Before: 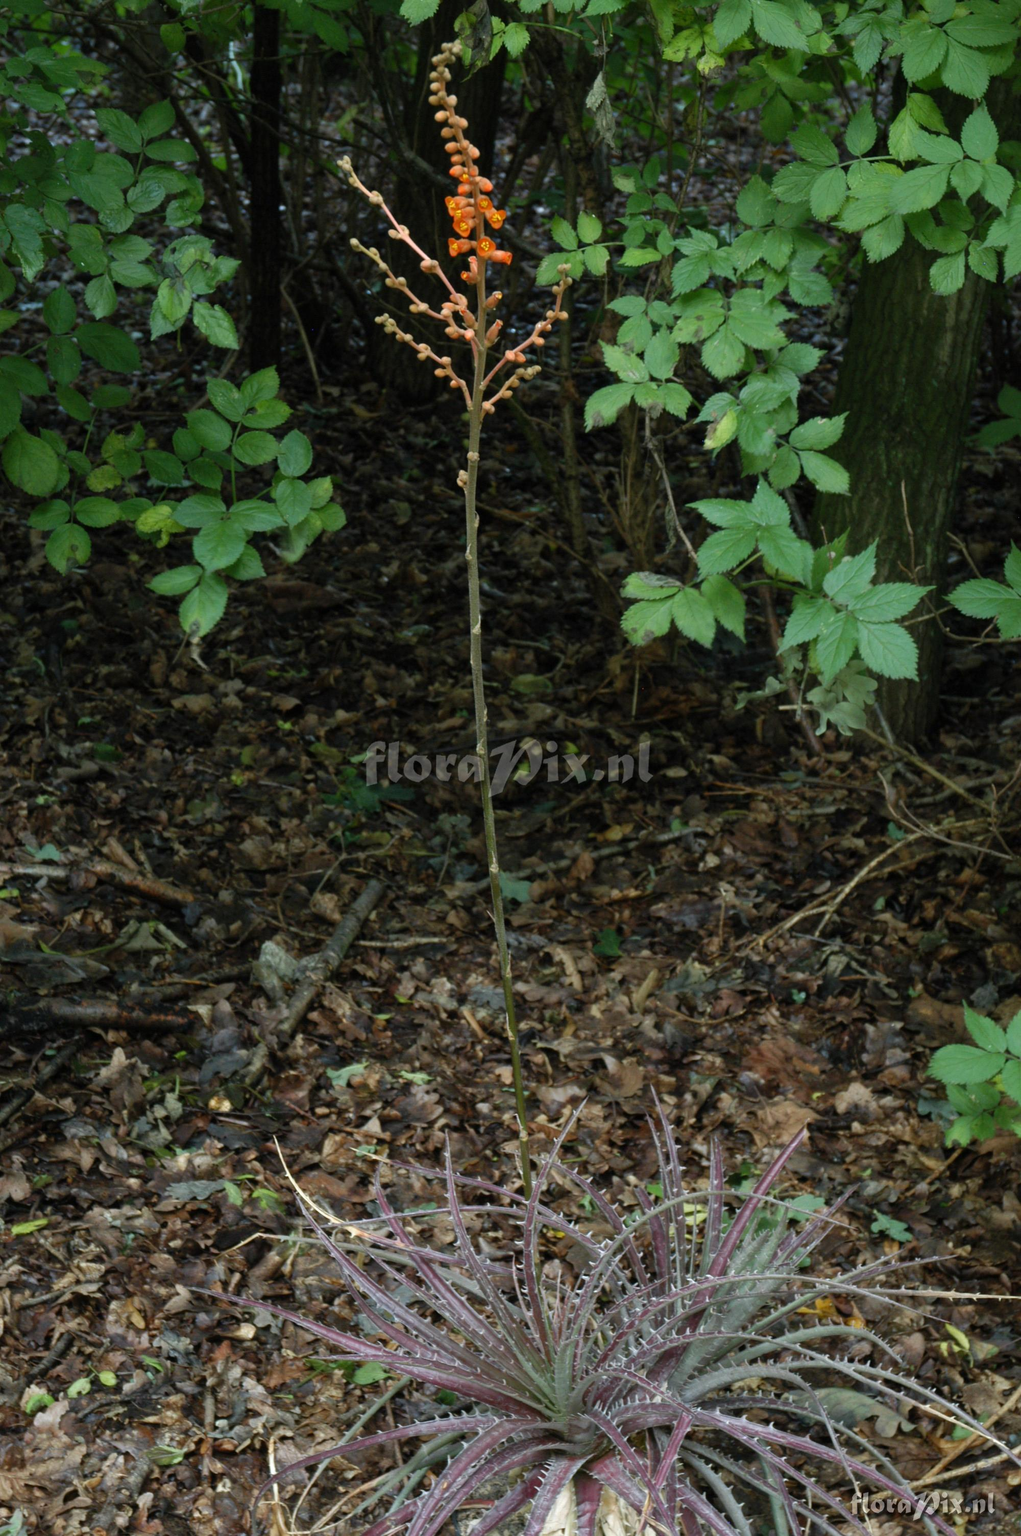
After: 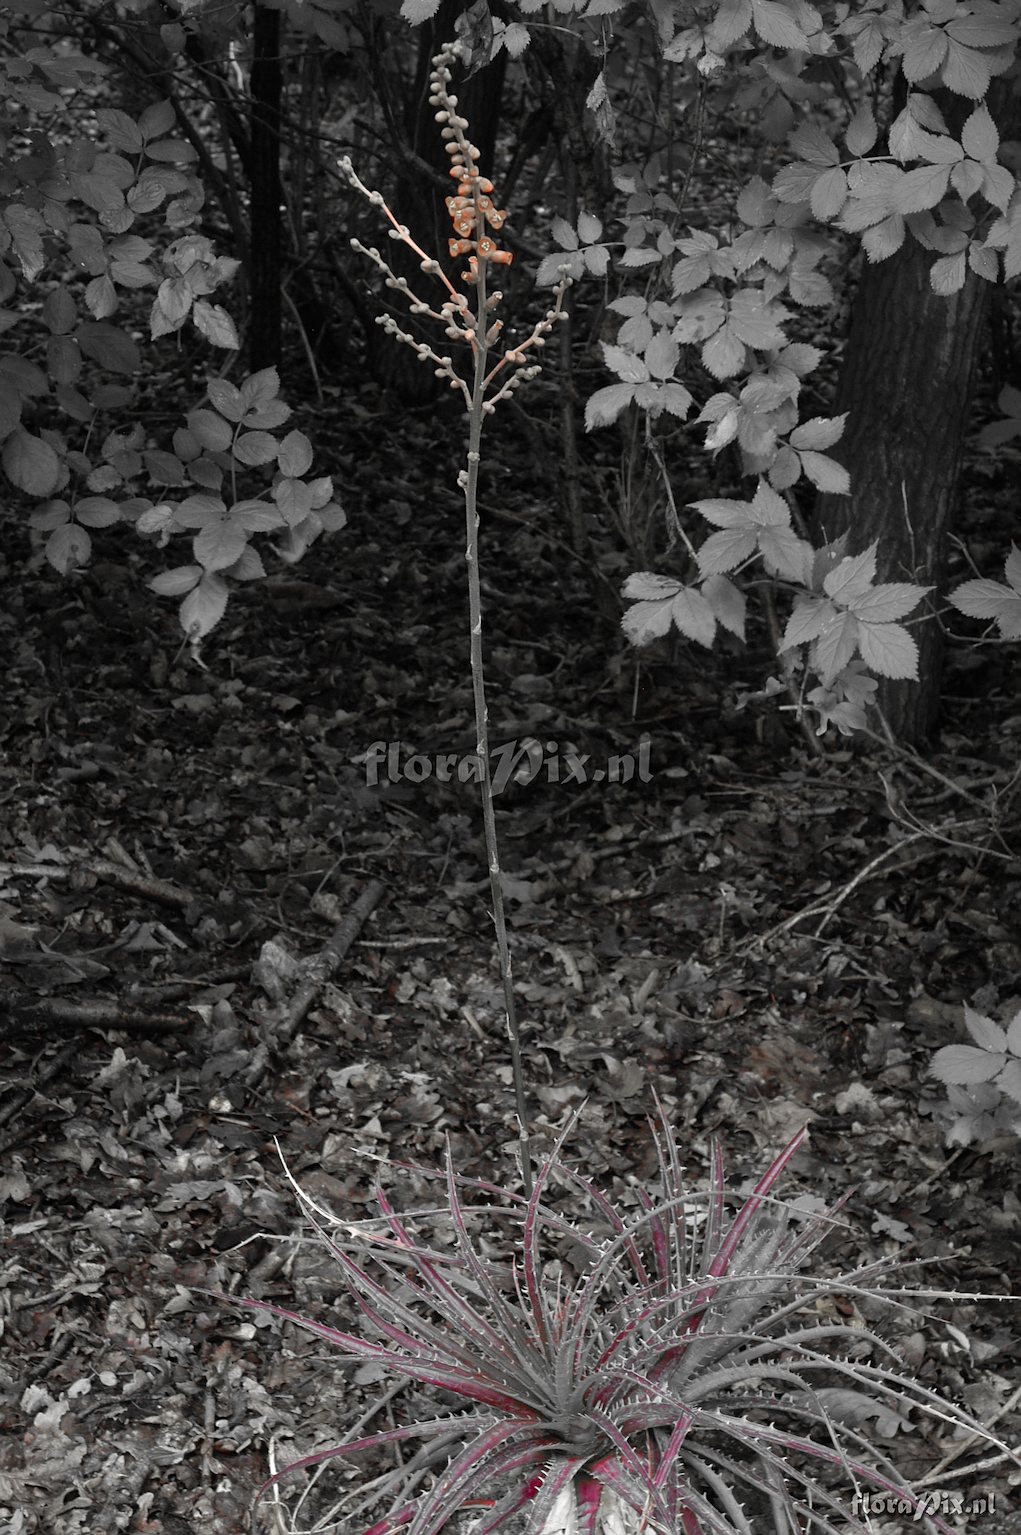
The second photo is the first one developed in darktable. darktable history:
sharpen: amount 0.491
color zones: curves: ch1 [(0, 0.831) (0.08, 0.771) (0.157, 0.268) (0.241, 0.207) (0.562, -0.005) (0.714, -0.013) (0.876, 0.01) (1, 0.831)], mix 43.02%
